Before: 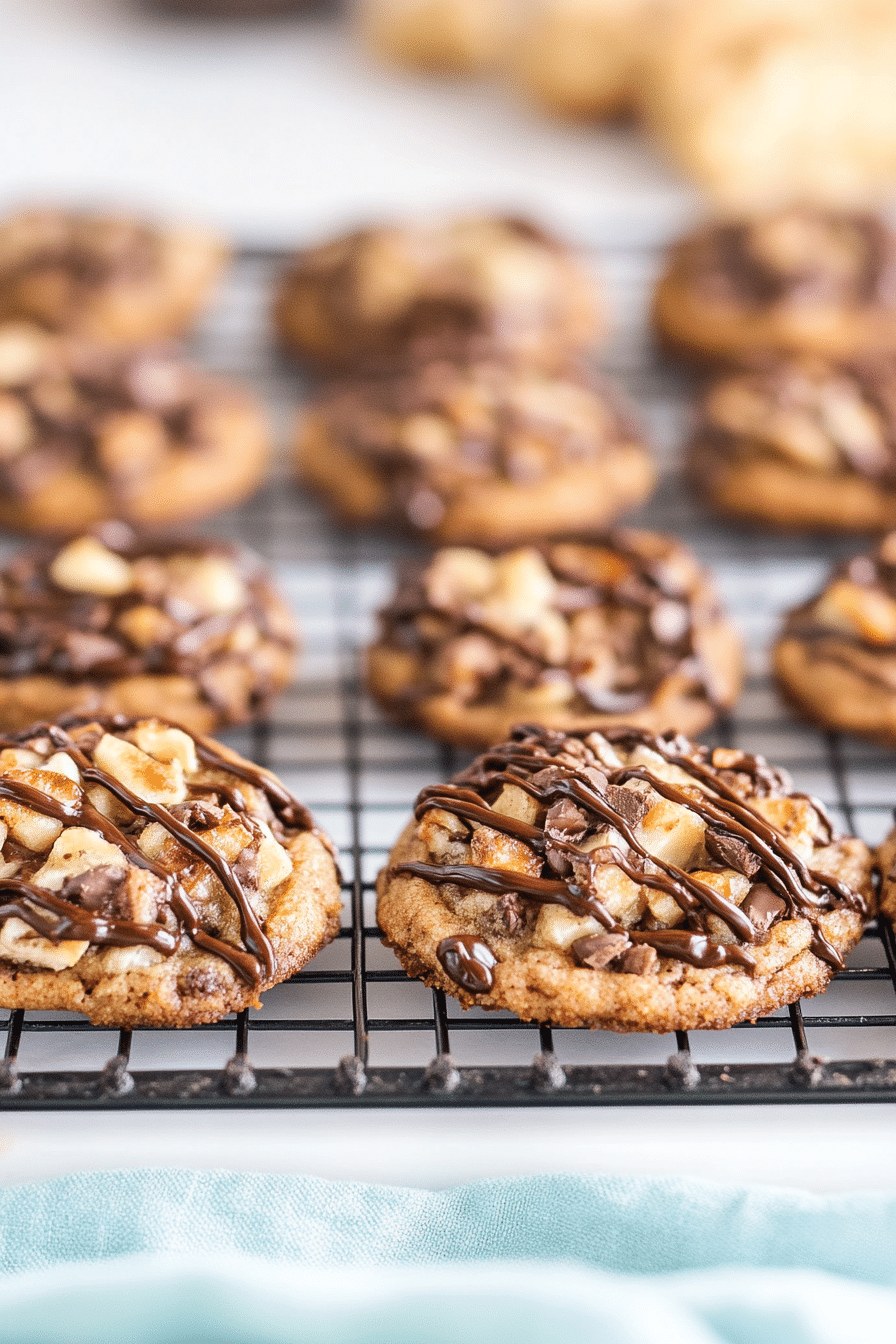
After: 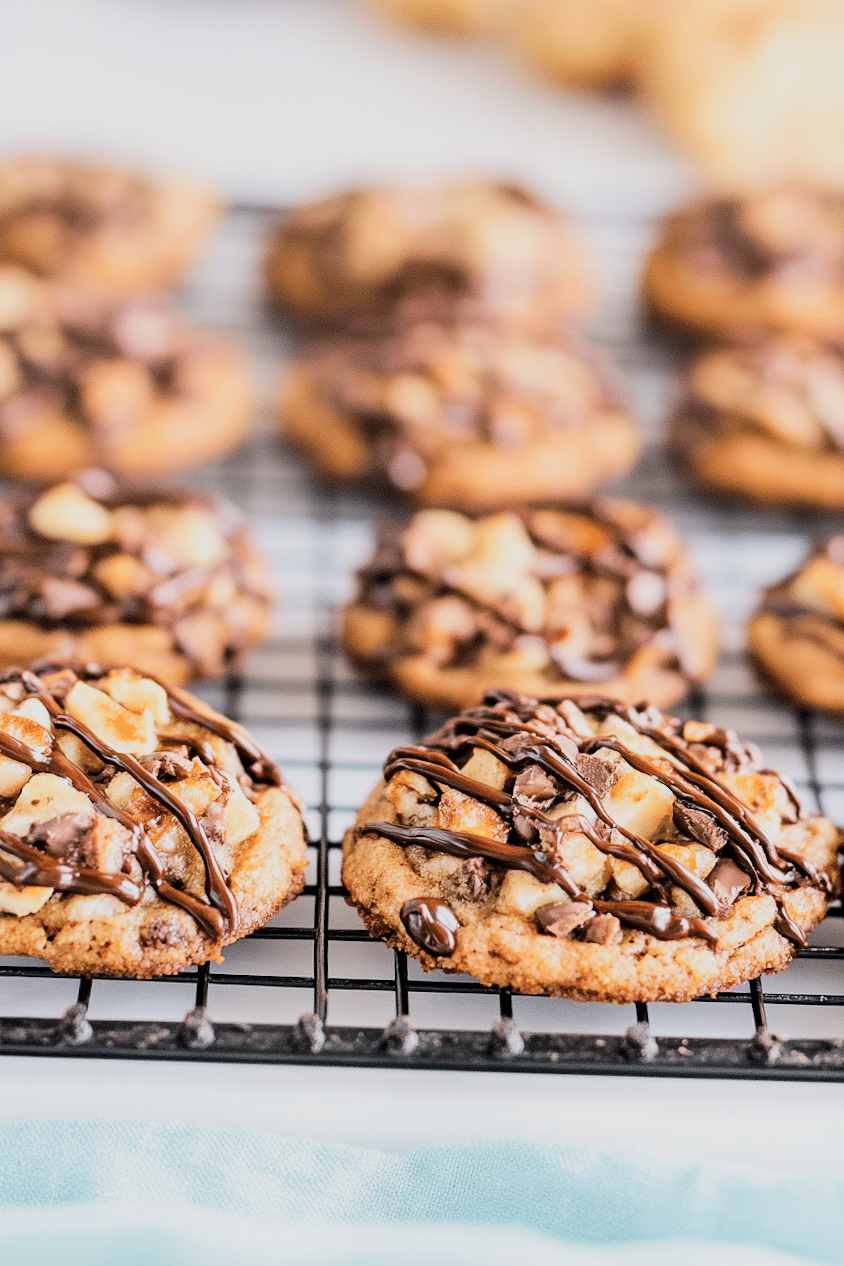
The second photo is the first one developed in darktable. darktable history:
tone curve: curves: ch0 [(0, 0) (0.004, 0.001) (0.133, 0.112) (0.325, 0.362) (0.832, 0.893) (1, 1)], color space Lab, linked channels, preserve colors none
crop and rotate: angle -2.38°
filmic rgb: black relative exposure -7.65 EV, white relative exposure 4.56 EV, hardness 3.61
